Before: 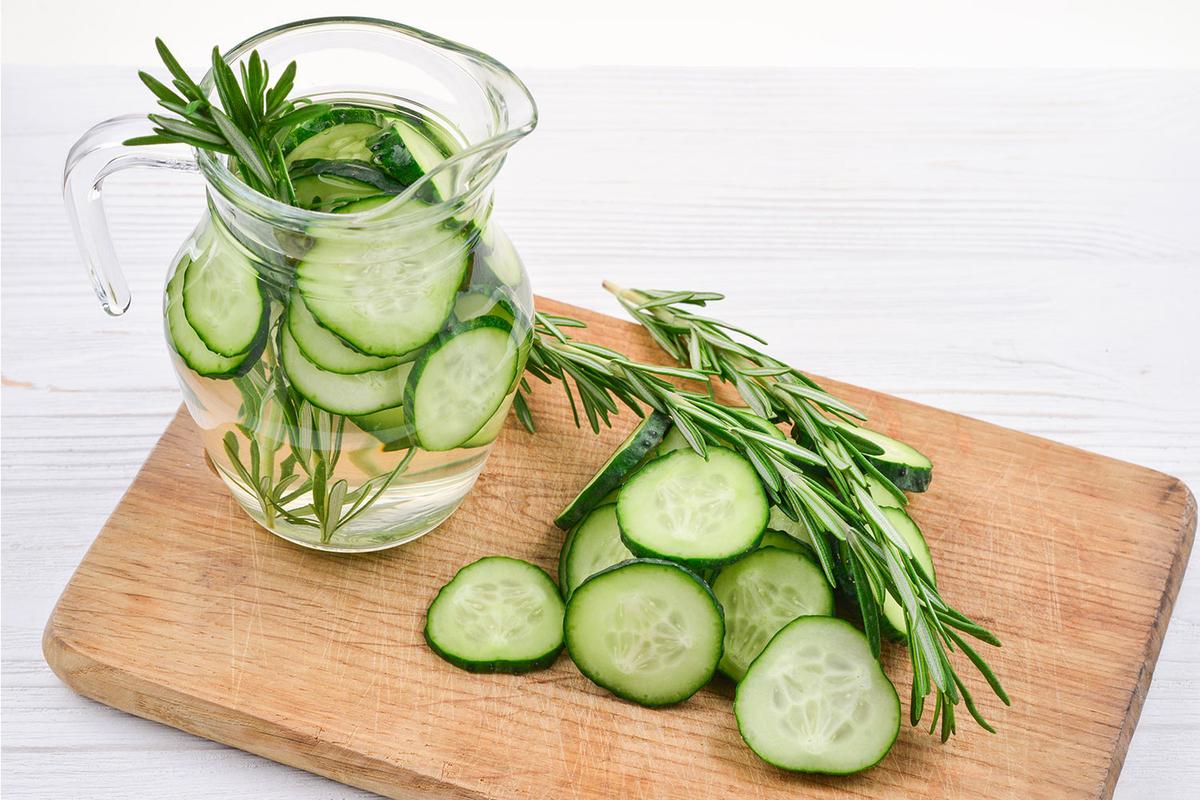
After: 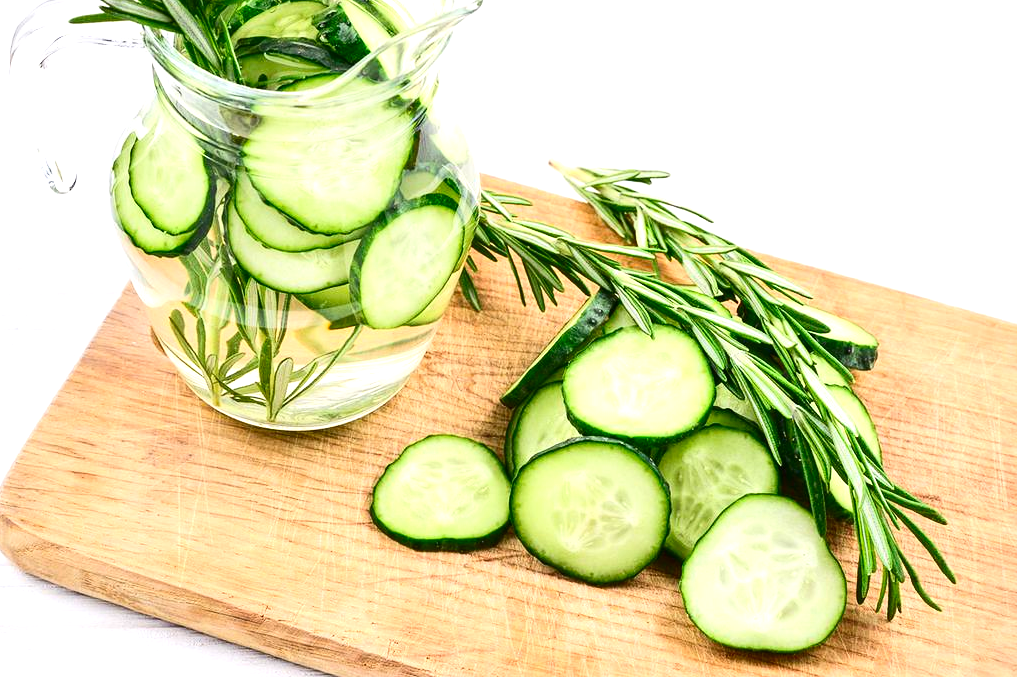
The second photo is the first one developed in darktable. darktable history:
exposure: black level correction 0, exposure 0.694 EV, compensate highlight preservation false
contrast brightness saturation: contrast 0.204, brightness -0.103, saturation 0.098
crop and rotate: left 4.573%, top 15.351%, right 10.641%
